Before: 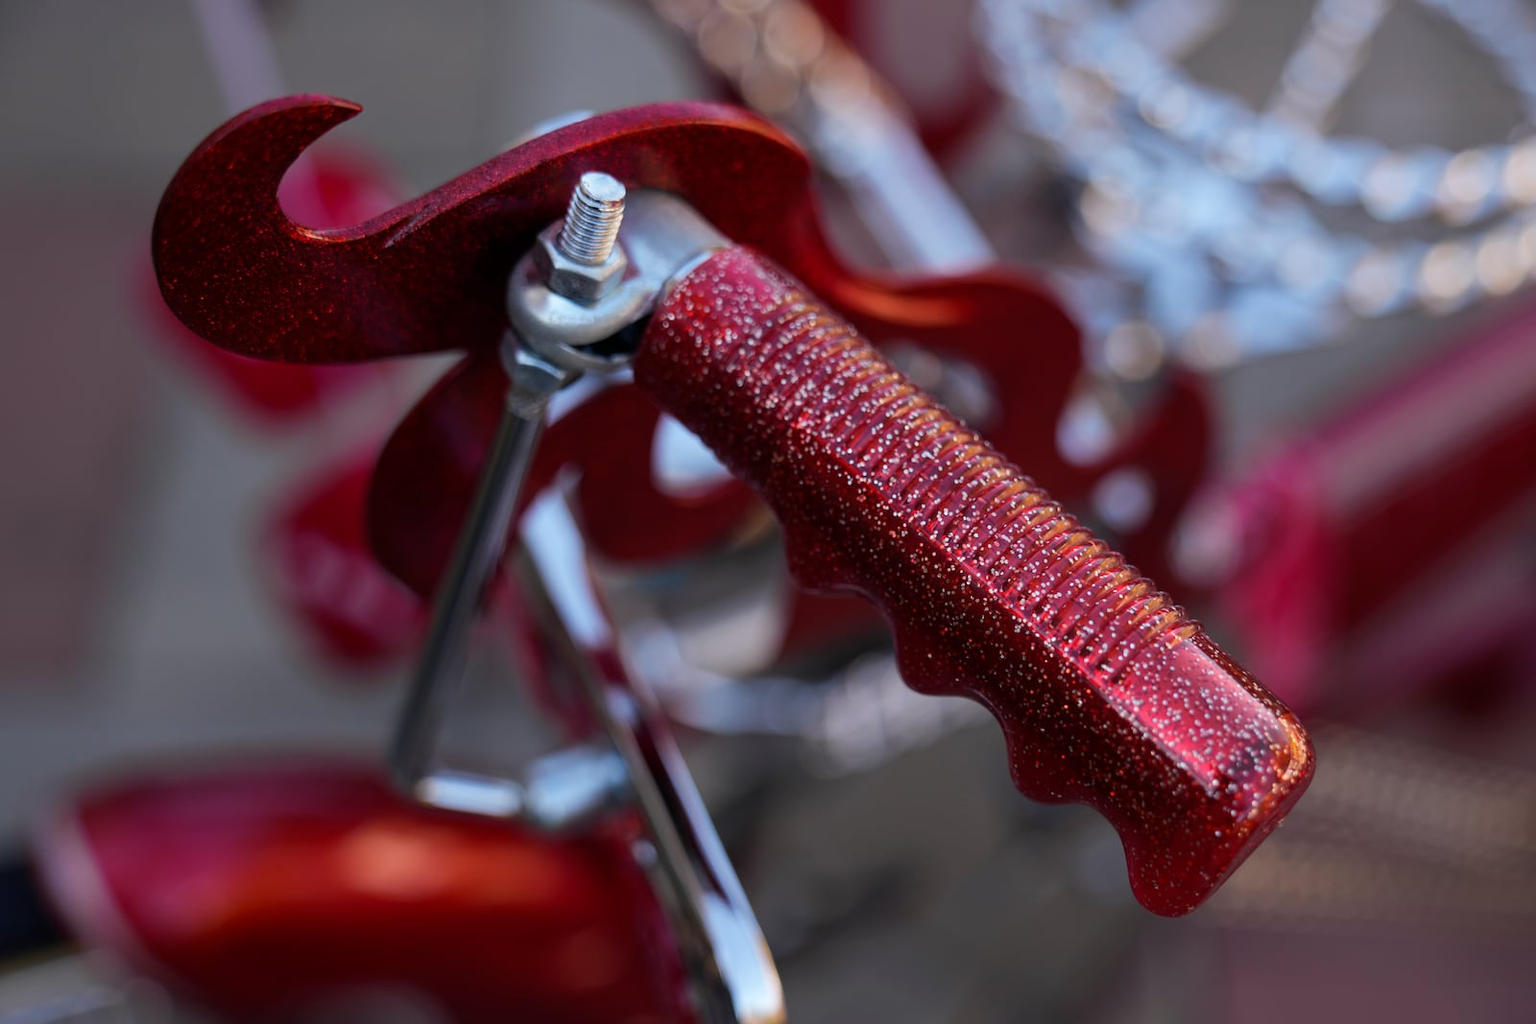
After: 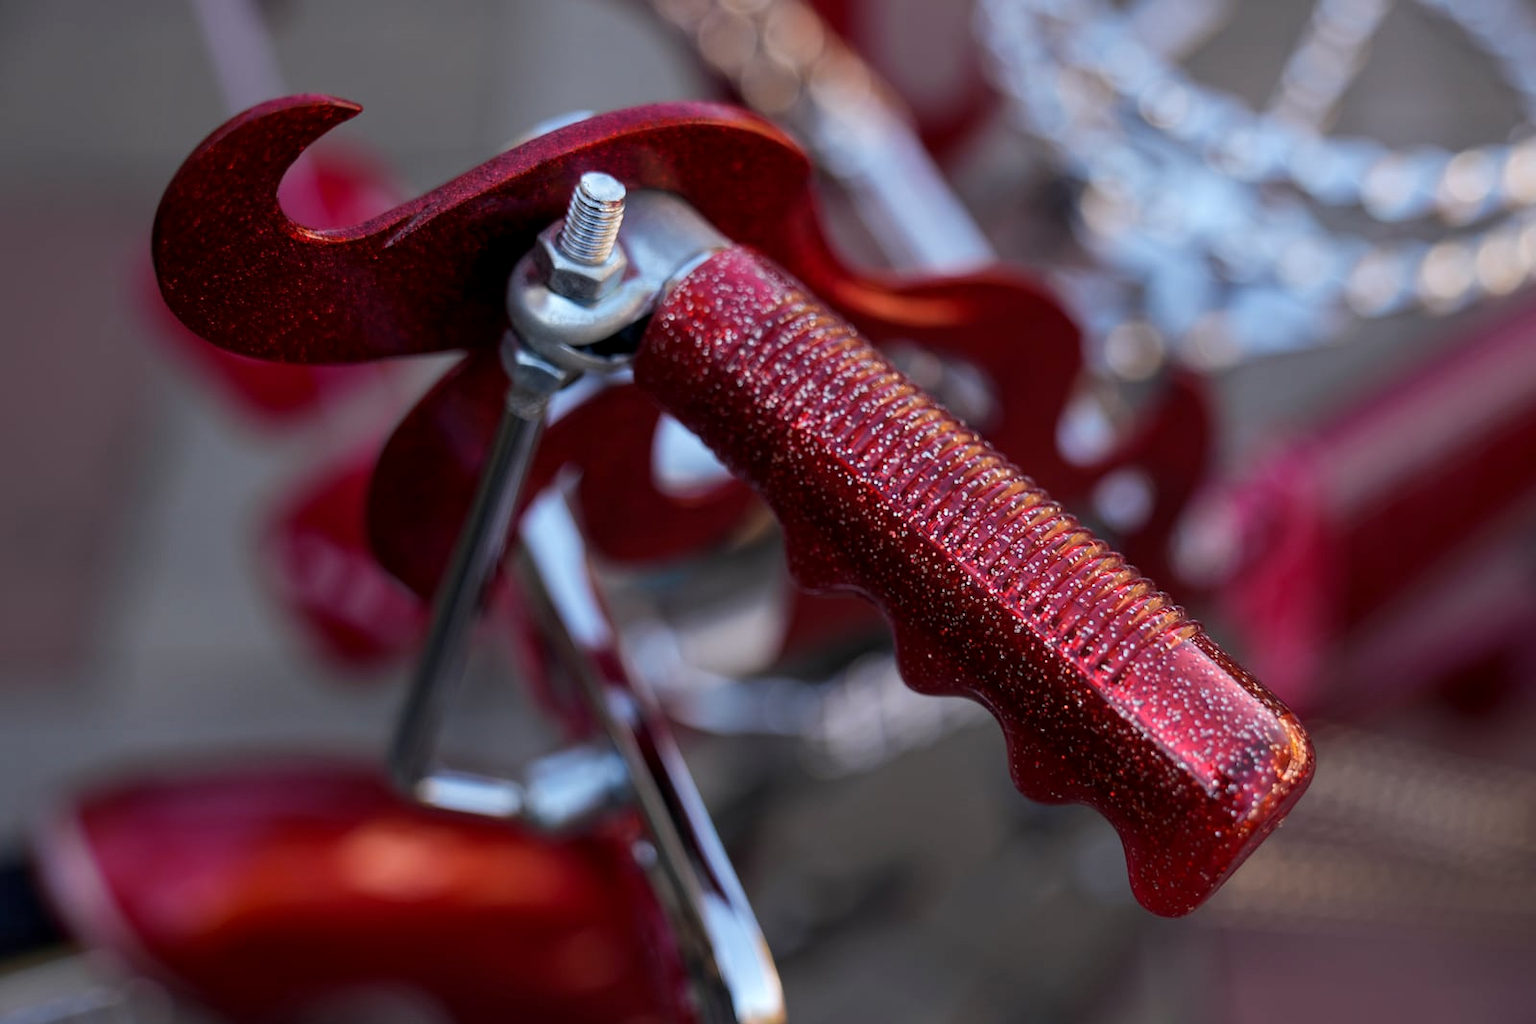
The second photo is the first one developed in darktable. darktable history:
local contrast: highlights 103%, shadows 99%, detail 119%, midtone range 0.2
